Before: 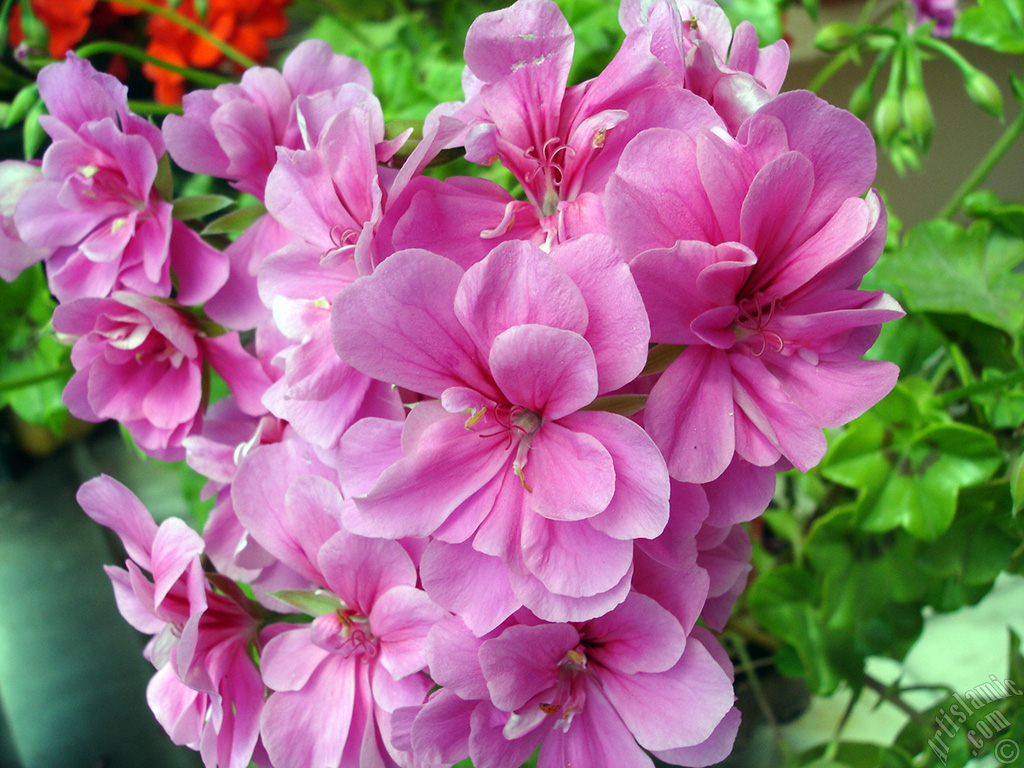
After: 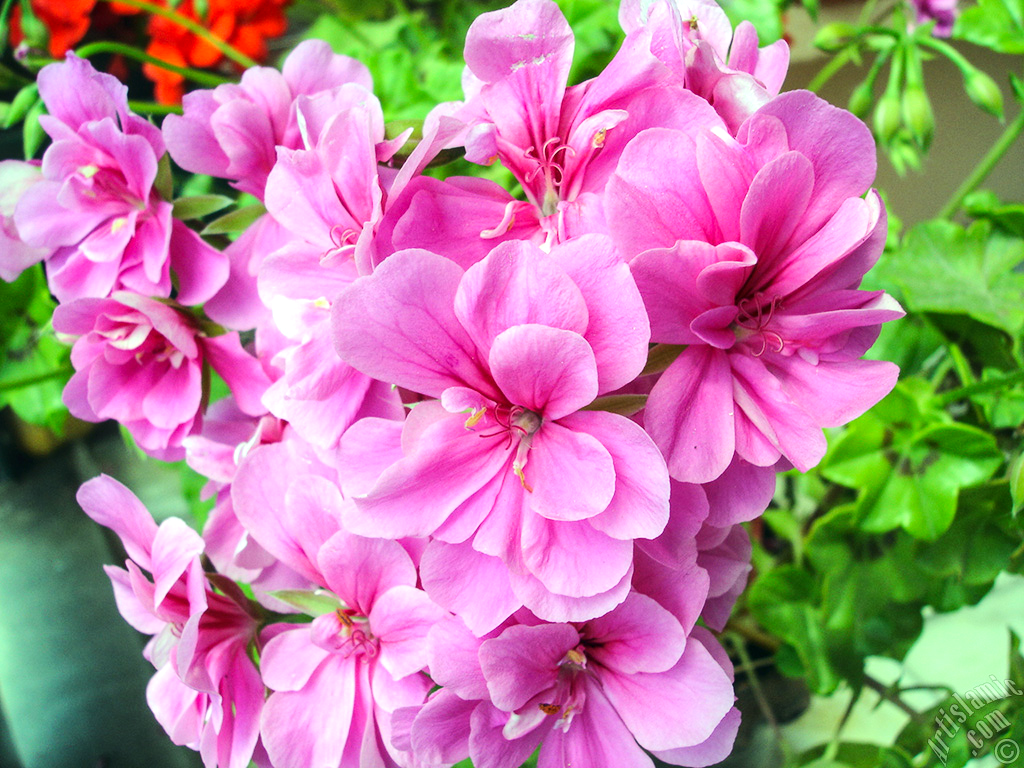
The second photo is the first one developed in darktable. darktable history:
exposure: black level correction 0.001, exposure 0.296 EV, compensate exposure bias true, compensate highlight preservation false
local contrast: detail 110%
tone curve: curves: ch0 [(0, 0) (0.003, 0.005) (0.011, 0.013) (0.025, 0.027) (0.044, 0.044) (0.069, 0.06) (0.1, 0.081) (0.136, 0.114) (0.177, 0.16) (0.224, 0.211) (0.277, 0.277) (0.335, 0.354) (0.399, 0.435) (0.468, 0.538) (0.543, 0.626) (0.623, 0.708) (0.709, 0.789) (0.801, 0.867) (0.898, 0.935) (1, 1)], color space Lab, linked channels, preserve colors none
